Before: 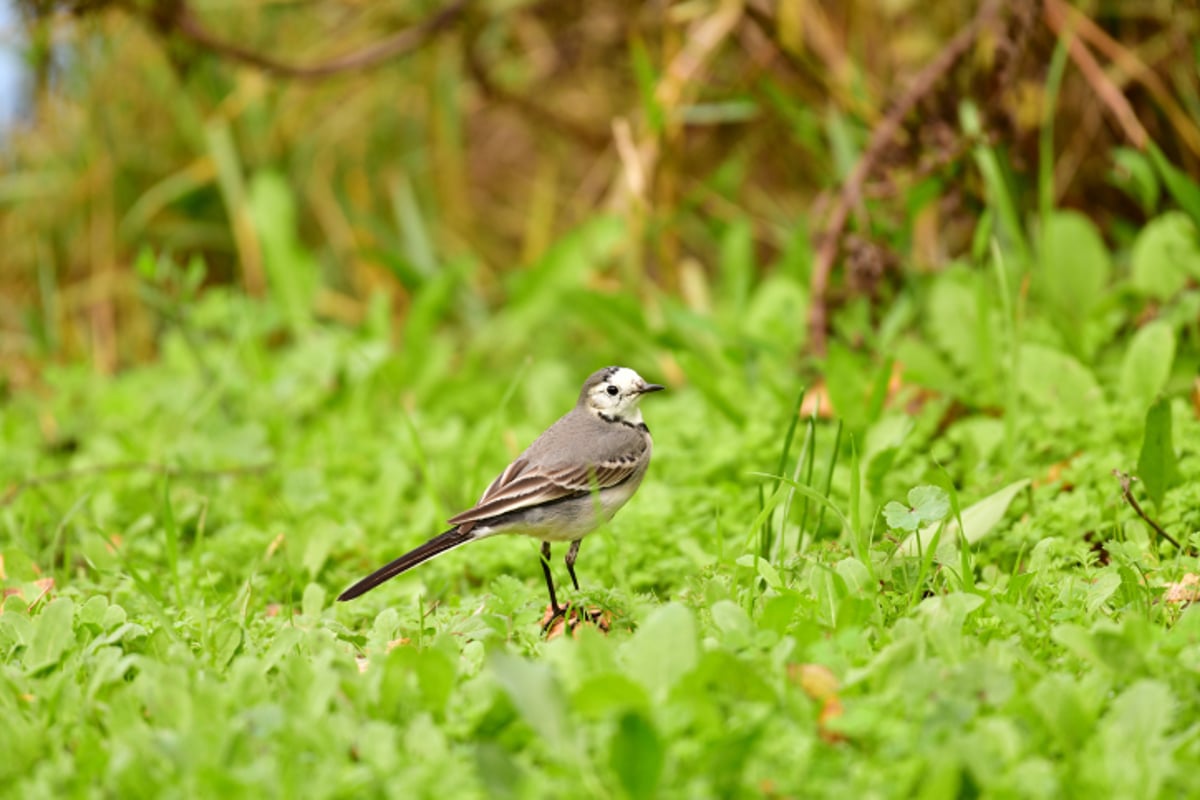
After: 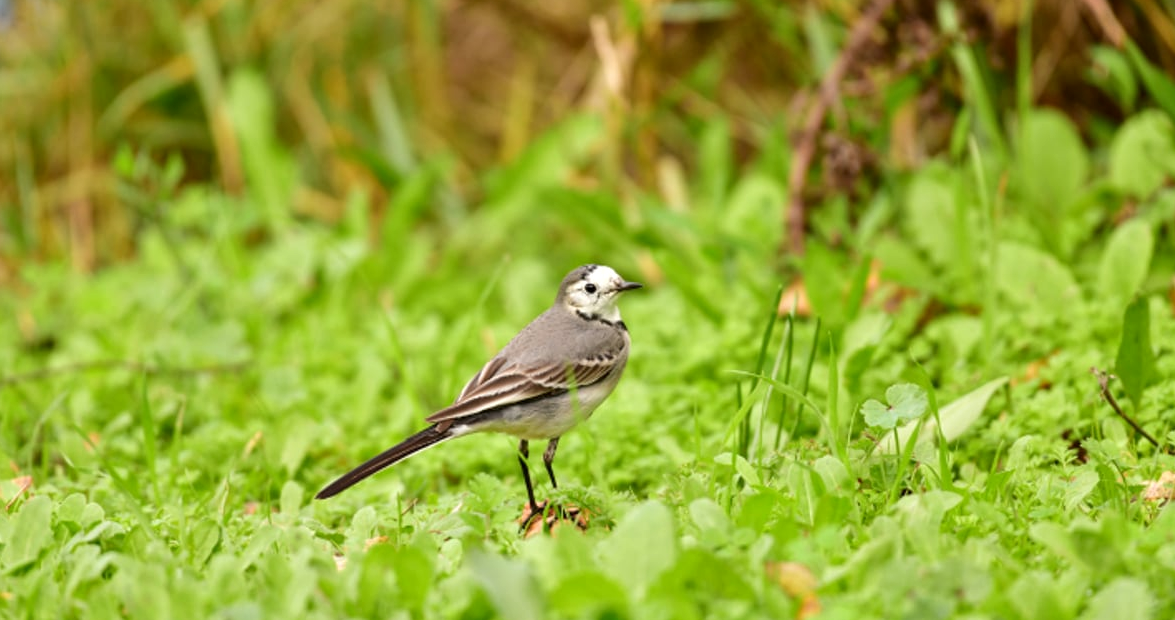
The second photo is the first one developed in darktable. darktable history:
local contrast: highlights 100%, shadows 98%, detail 120%, midtone range 0.2
crop and rotate: left 1.885%, top 12.807%, right 0.188%, bottom 9.585%
